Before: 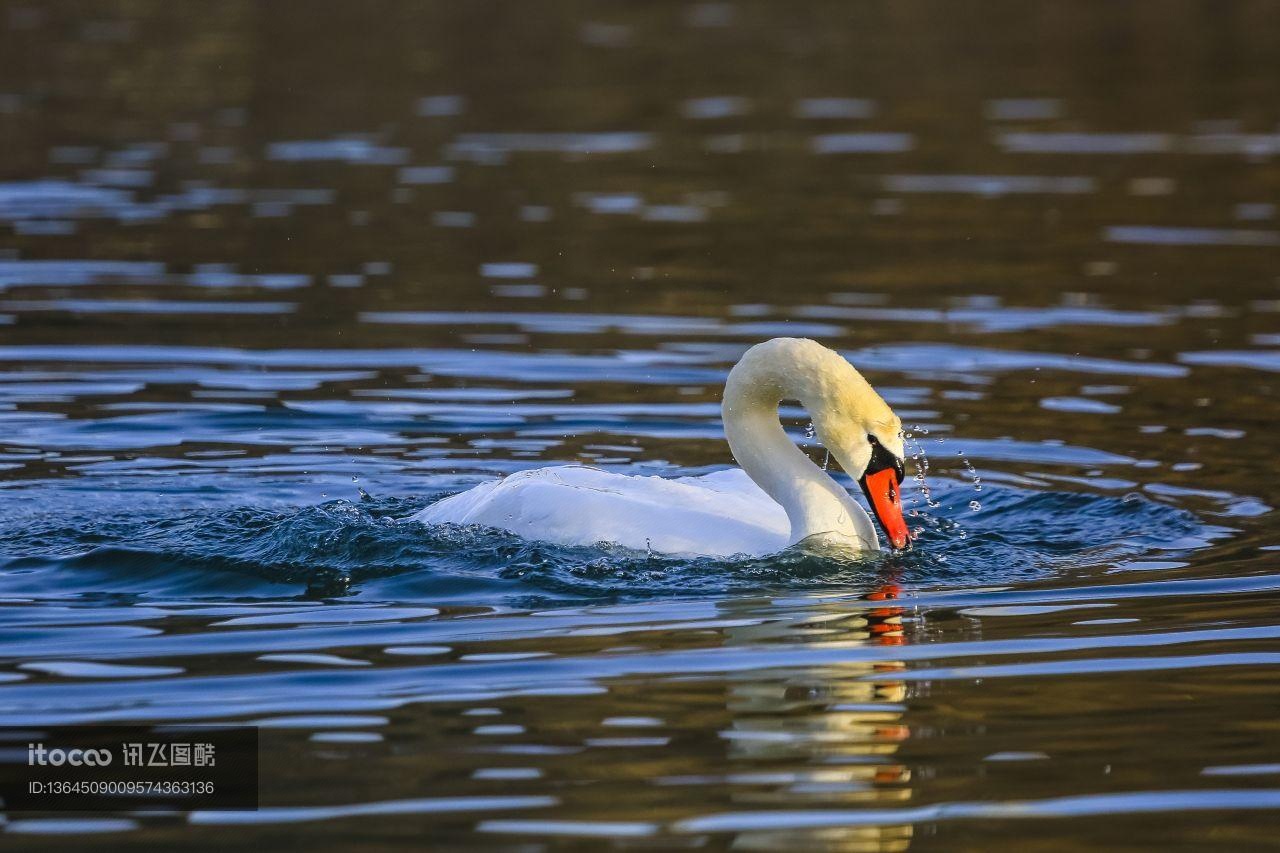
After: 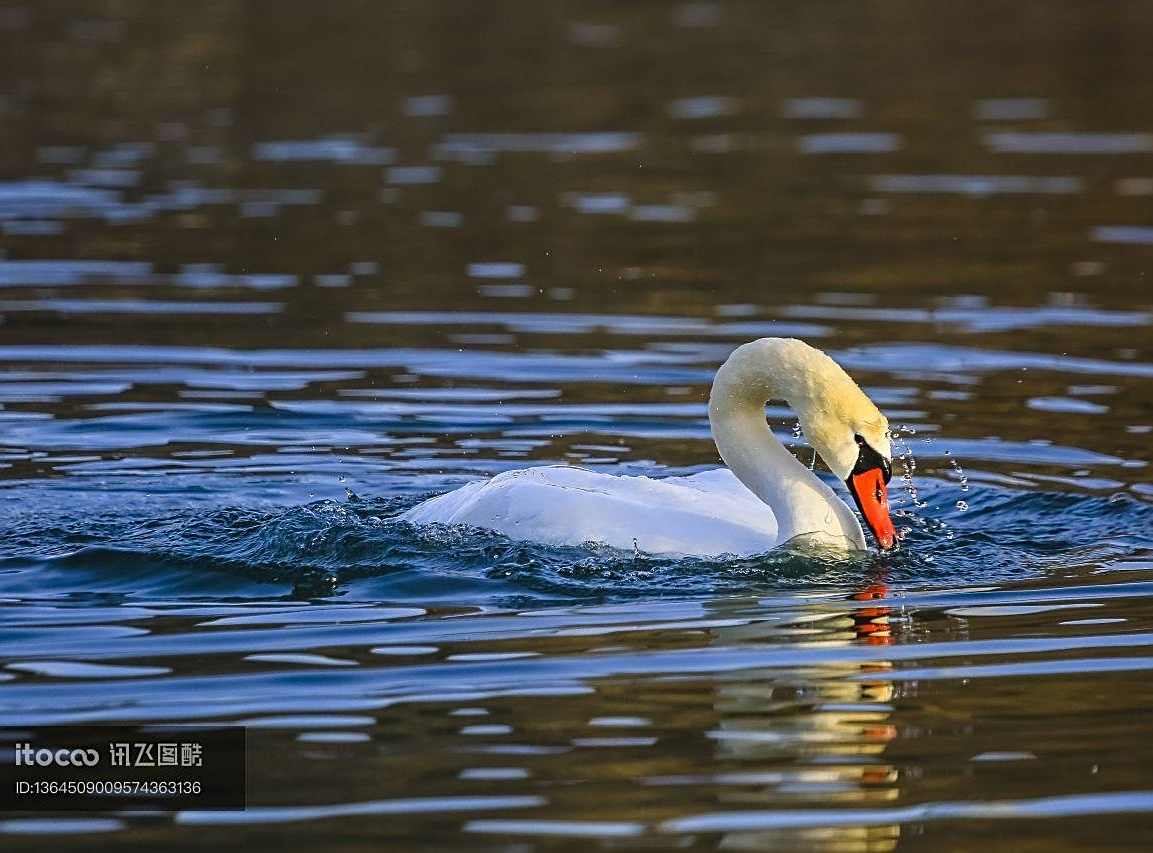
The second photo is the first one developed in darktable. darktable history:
sharpen: on, module defaults
crop and rotate: left 1.088%, right 8.807%
